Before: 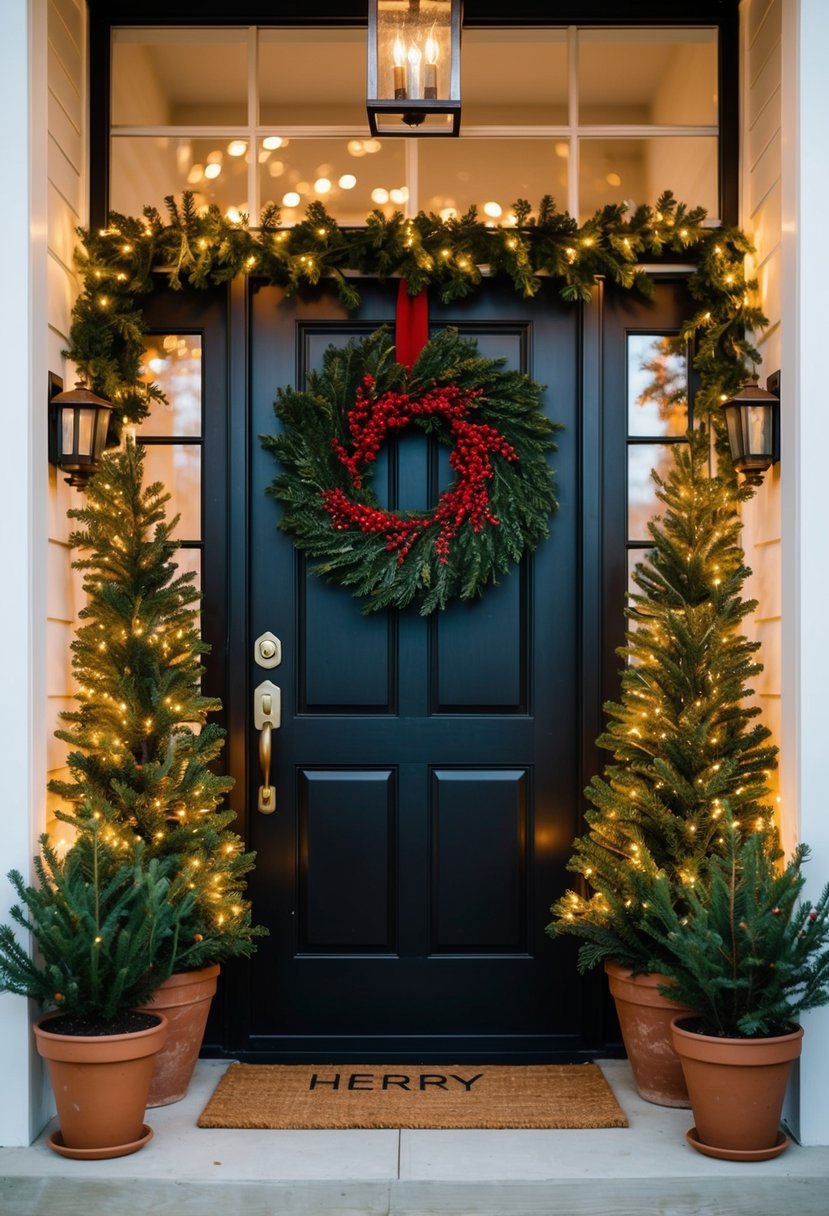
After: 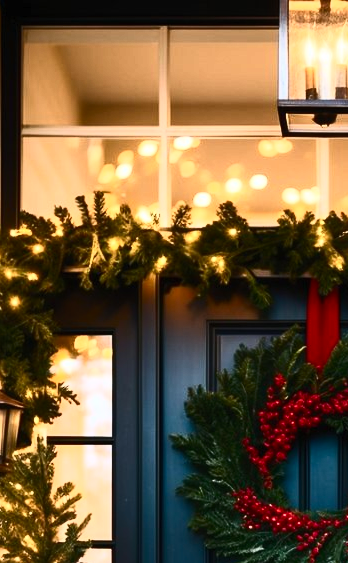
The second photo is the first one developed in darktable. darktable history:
white balance: emerald 1
contrast brightness saturation: contrast 0.62, brightness 0.34, saturation 0.14
crop and rotate: left 10.817%, top 0.062%, right 47.194%, bottom 53.626%
